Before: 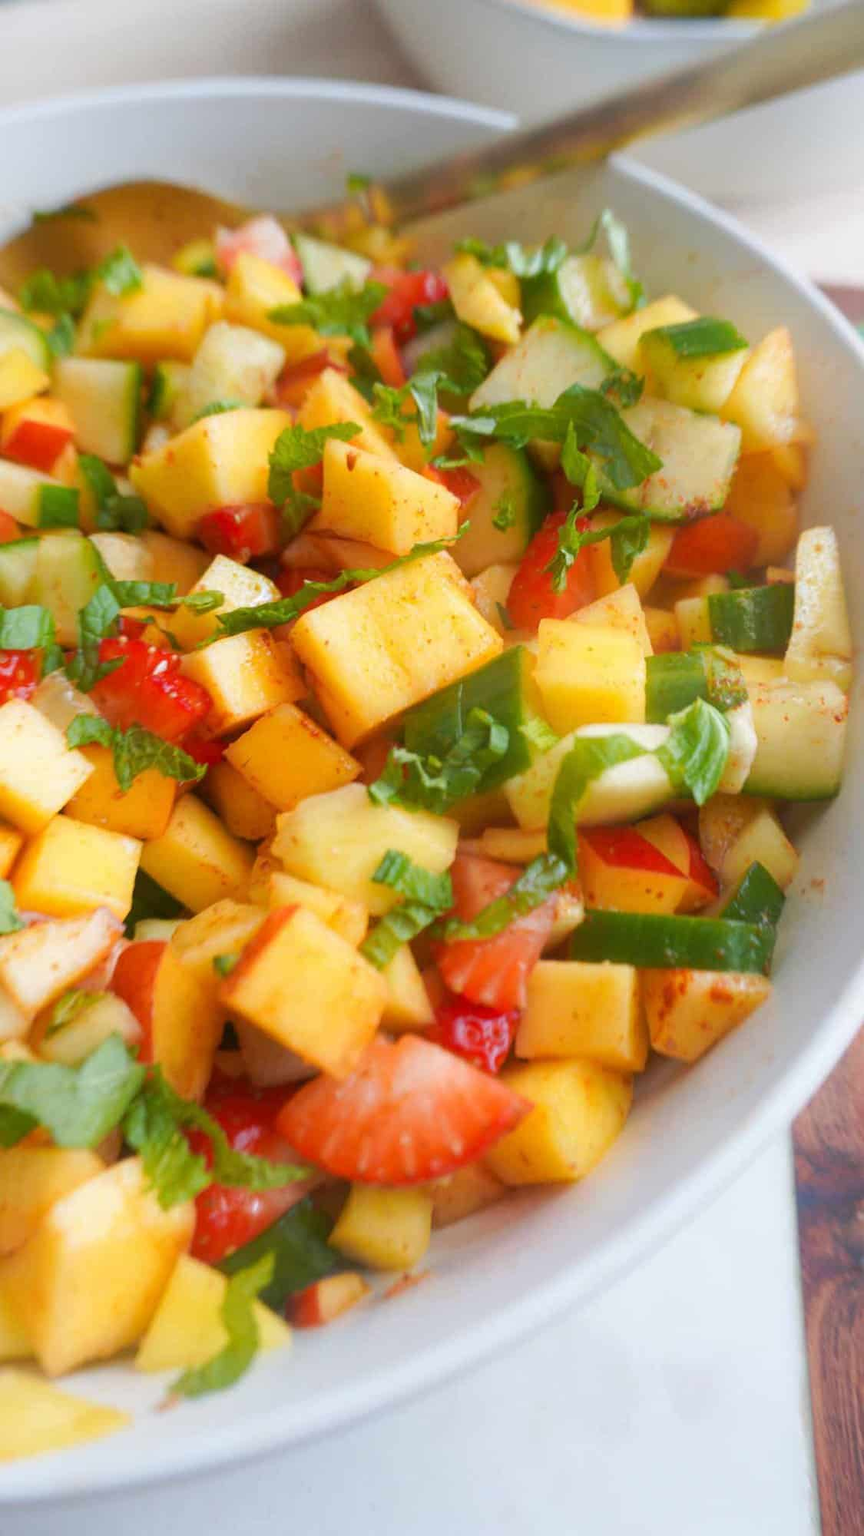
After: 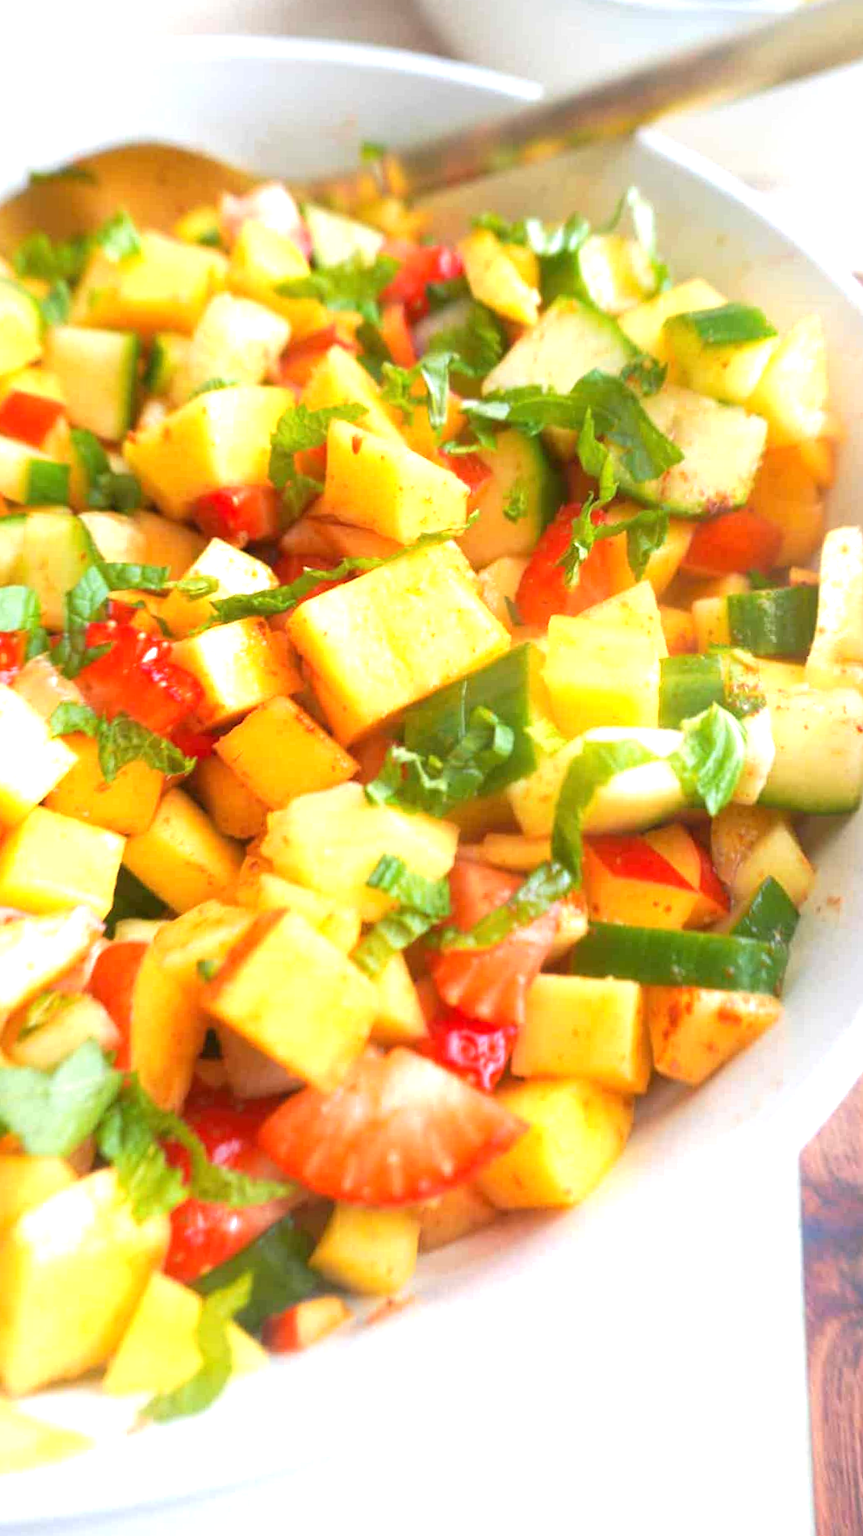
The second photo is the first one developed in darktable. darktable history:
crop and rotate: angle -1.64°
exposure: exposure 1 EV, compensate highlight preservation false
